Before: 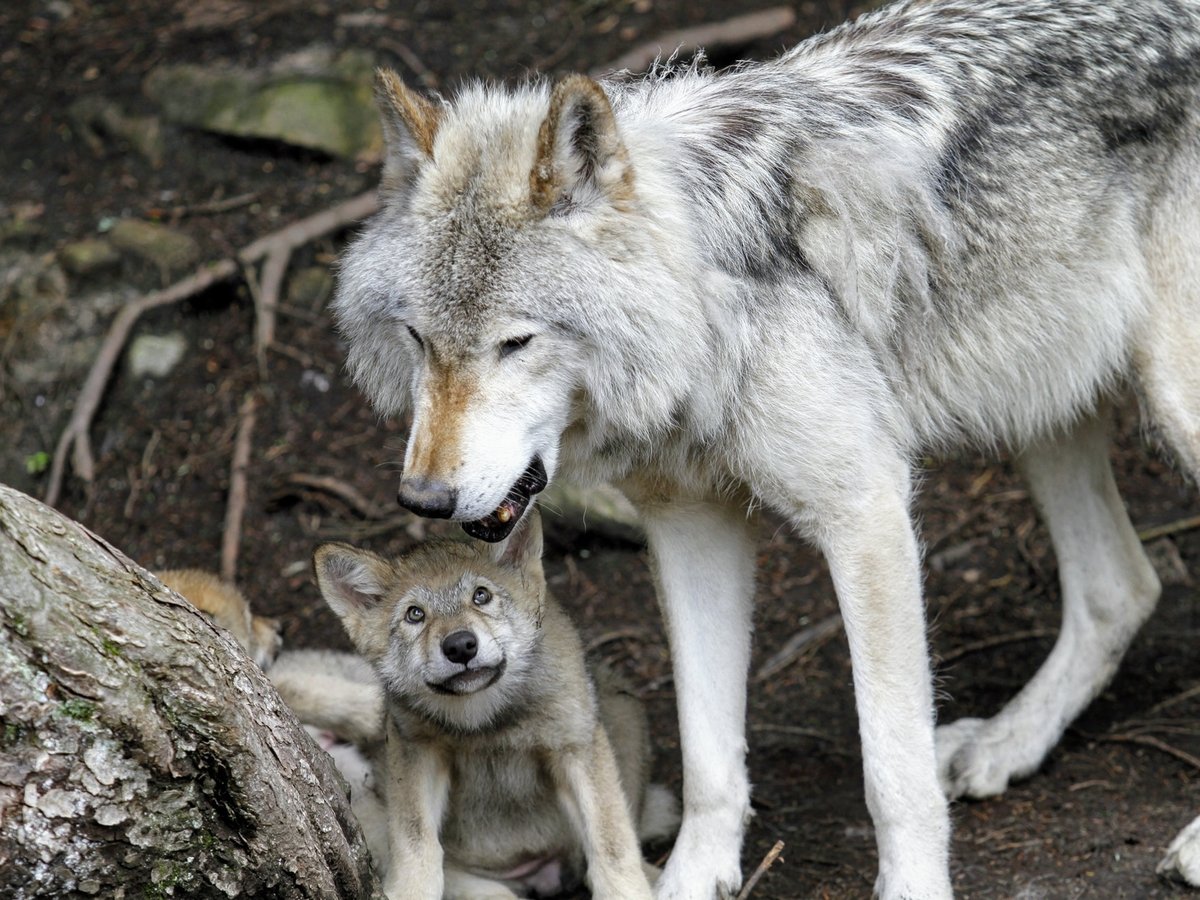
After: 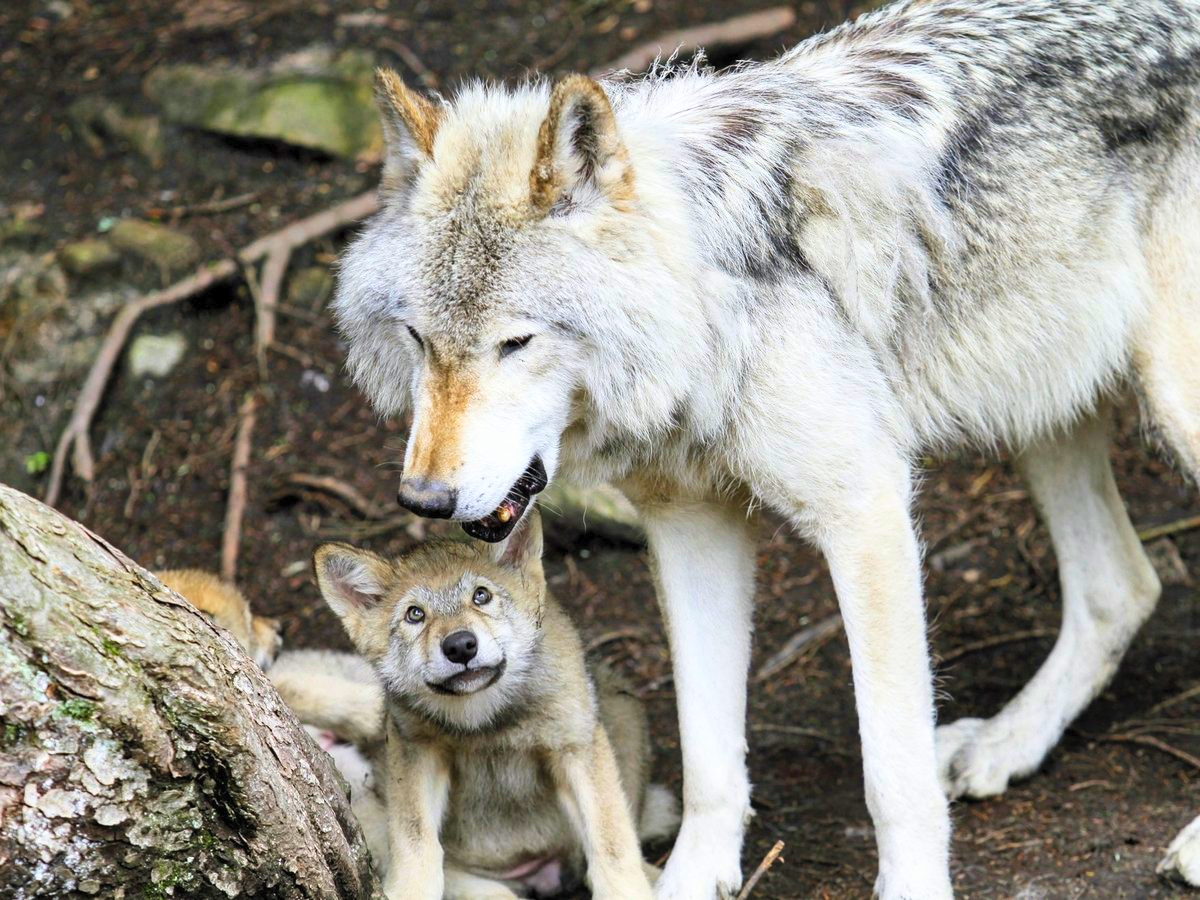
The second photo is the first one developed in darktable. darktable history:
contrast brightness saturation: contrast 0.24, brightness 0.262, saturation 0.388
velvia: on, module defaults
